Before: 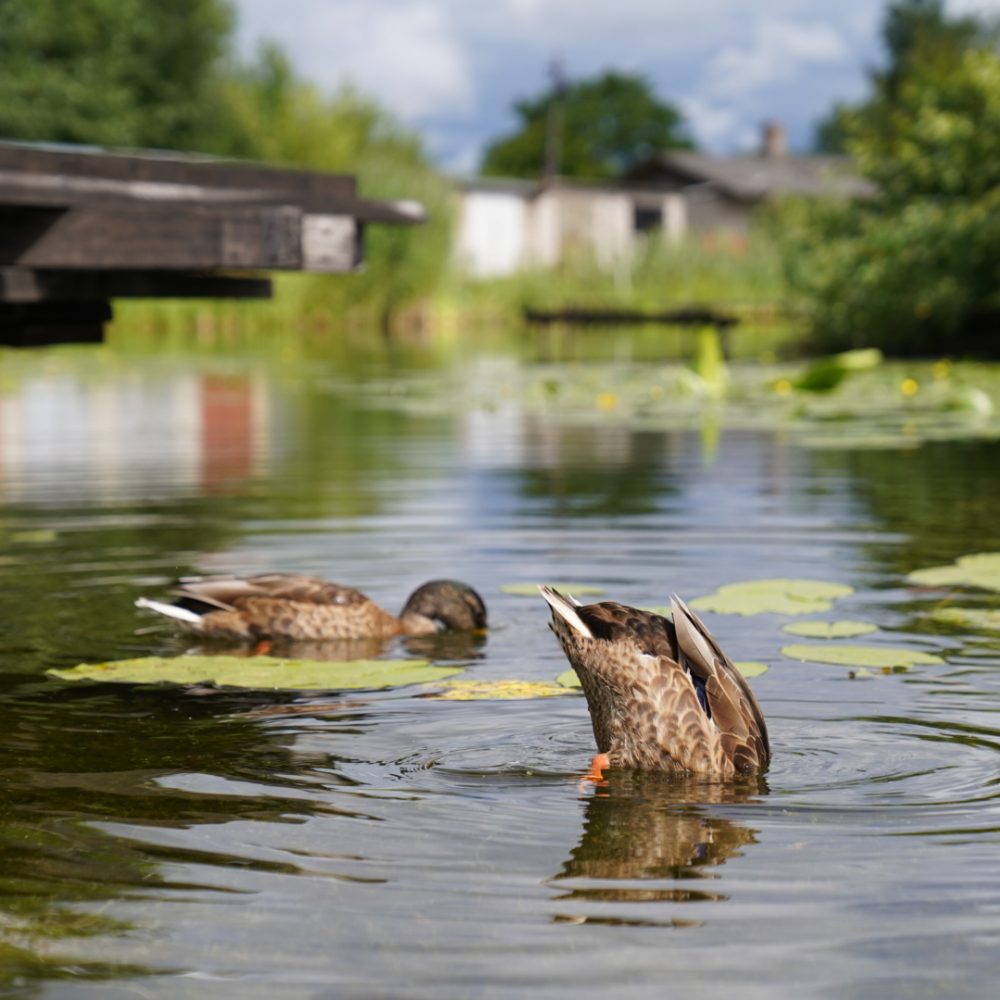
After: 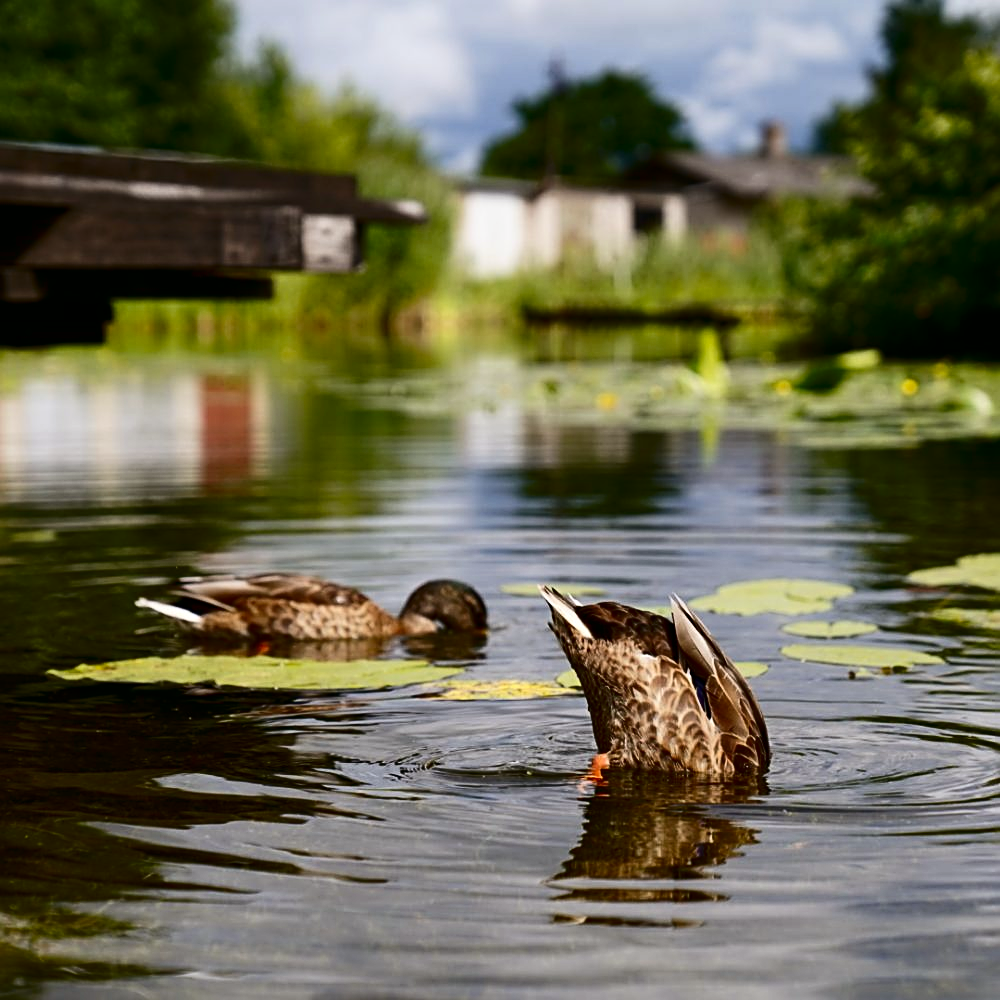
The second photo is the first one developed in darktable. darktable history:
contrast brightness saturation: contrast 0.24, brightness -0.24, saturation 0.14
sharpen: on, module defaults
color balance: mode lift, gamma, gain (sRGB), lift [1, 0.99, 1.01, 0.992], gamma [1, 1.037, 0.974, 0.963]
